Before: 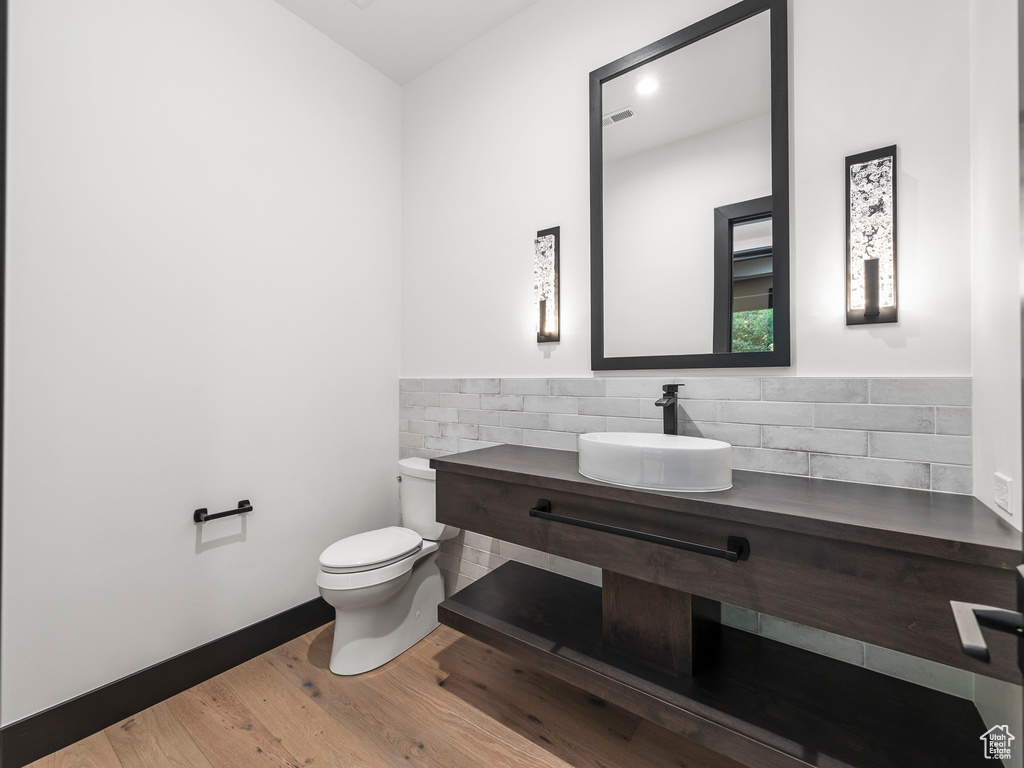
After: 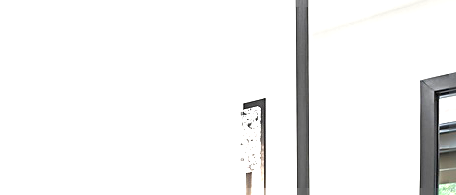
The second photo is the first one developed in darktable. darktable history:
crop: left 28.779%, top 16.786%, right 26.678%, bottom 57.705%
sharpen: radius 2.559, amount 0.646
exposure: black level correction 0, exposure 1.097 EV, compensate highlight preservation false
